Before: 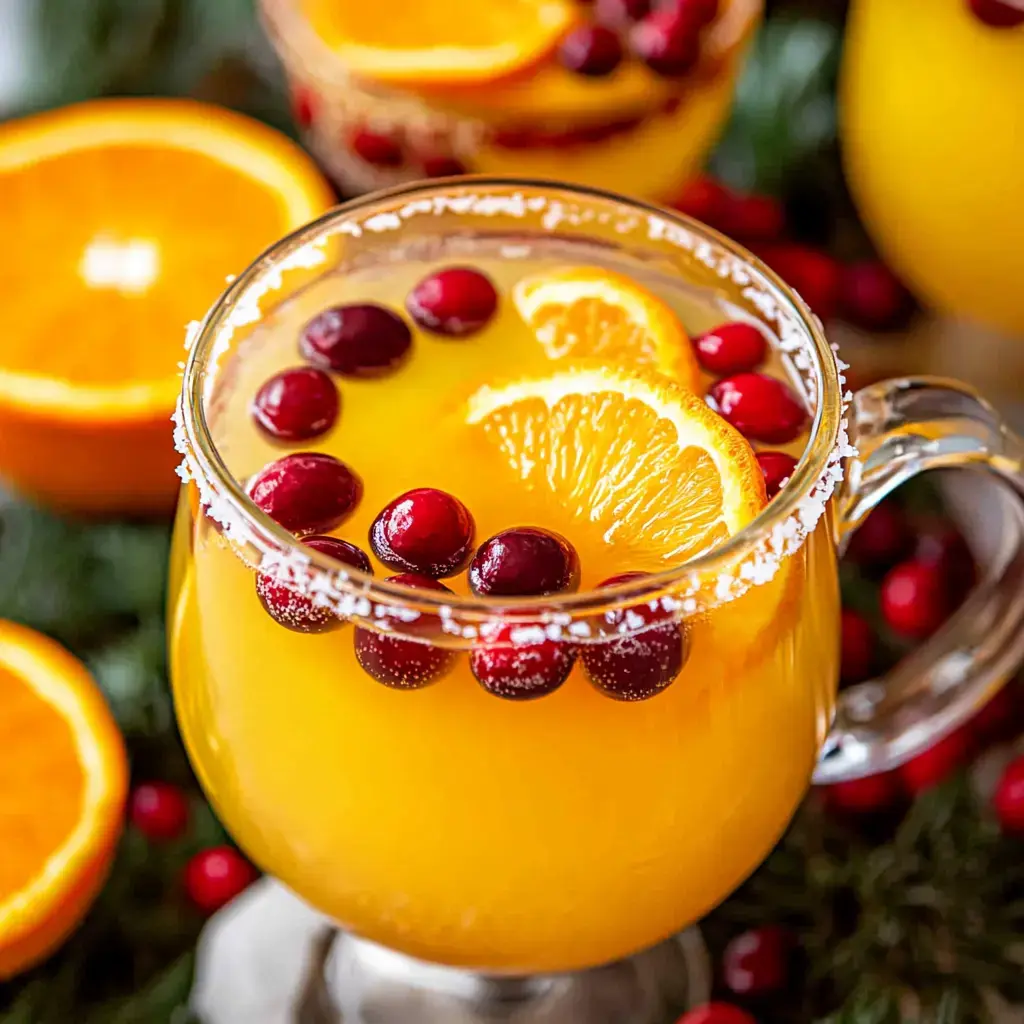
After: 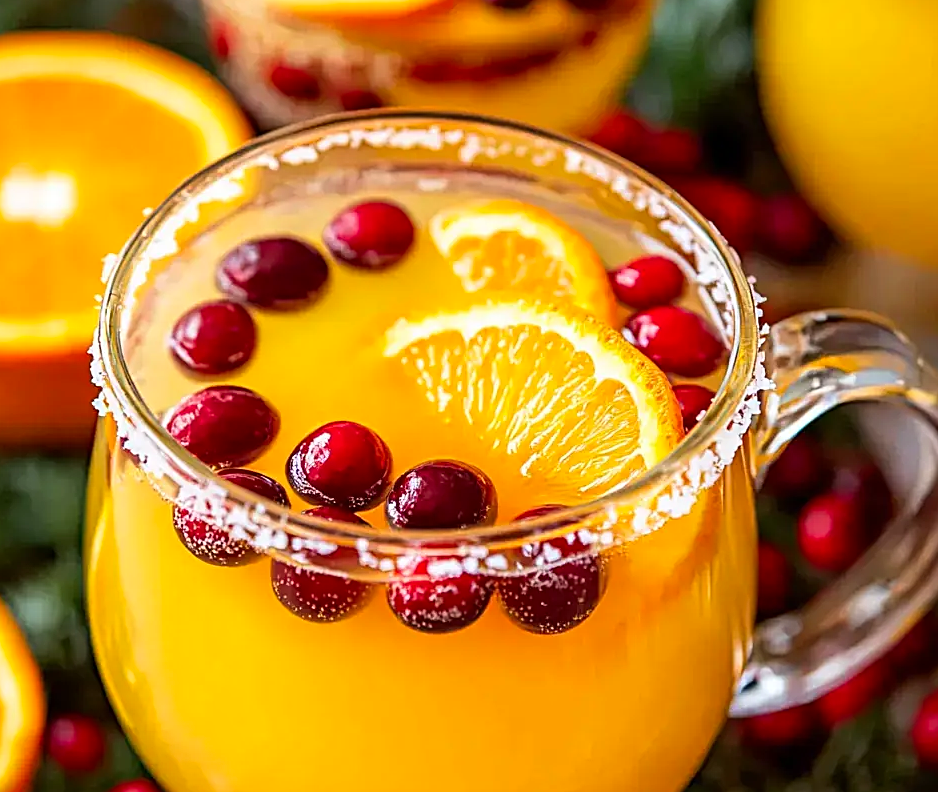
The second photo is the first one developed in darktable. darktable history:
crop: left 8.155%, top 6.611%, bottom 15.385%
contrast brightness saturation: contrast 0.1, brightness 0.03, saturation 0.09
sharpen: on, module defaults
